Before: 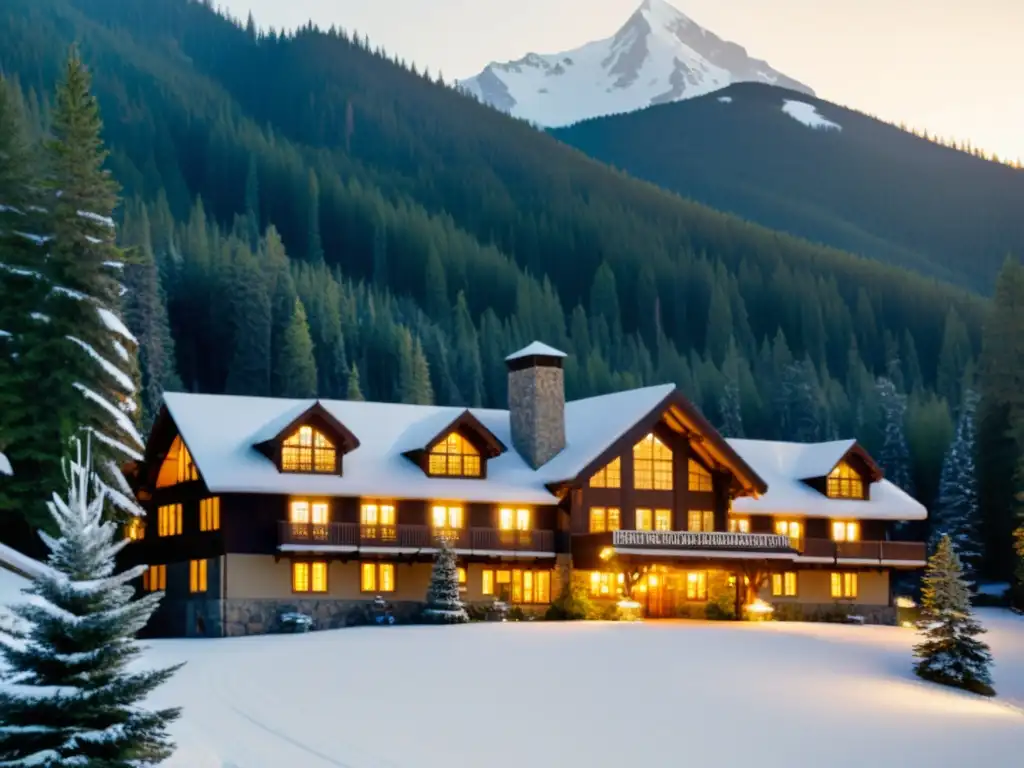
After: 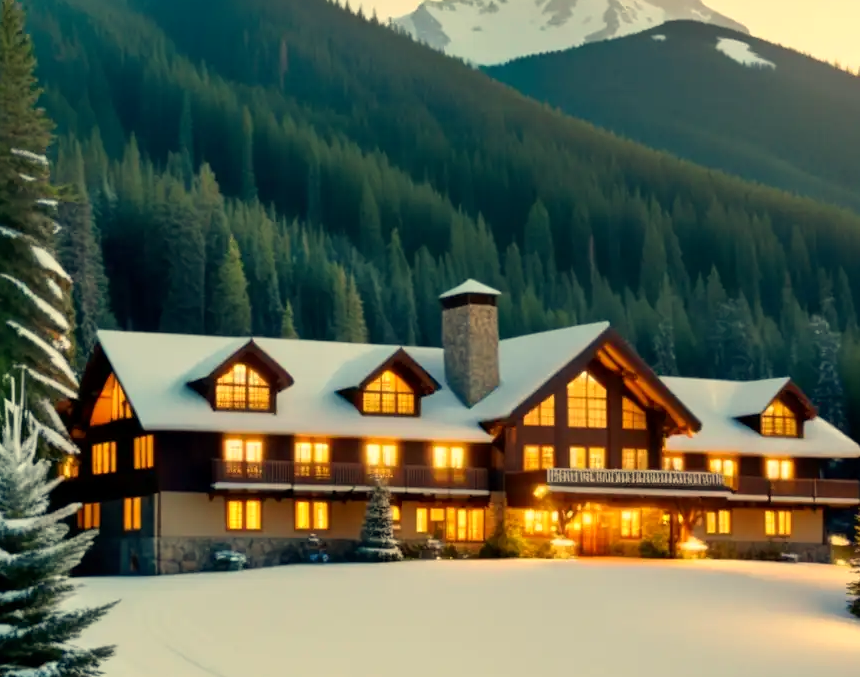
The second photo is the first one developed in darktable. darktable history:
white balance: red 1.08, blue 0.791
crop: left 6.446%, top 8.188%, right 9.538%, bottom 3.548%
exposure: black level correction 0.001, compensate highlight preservation false
